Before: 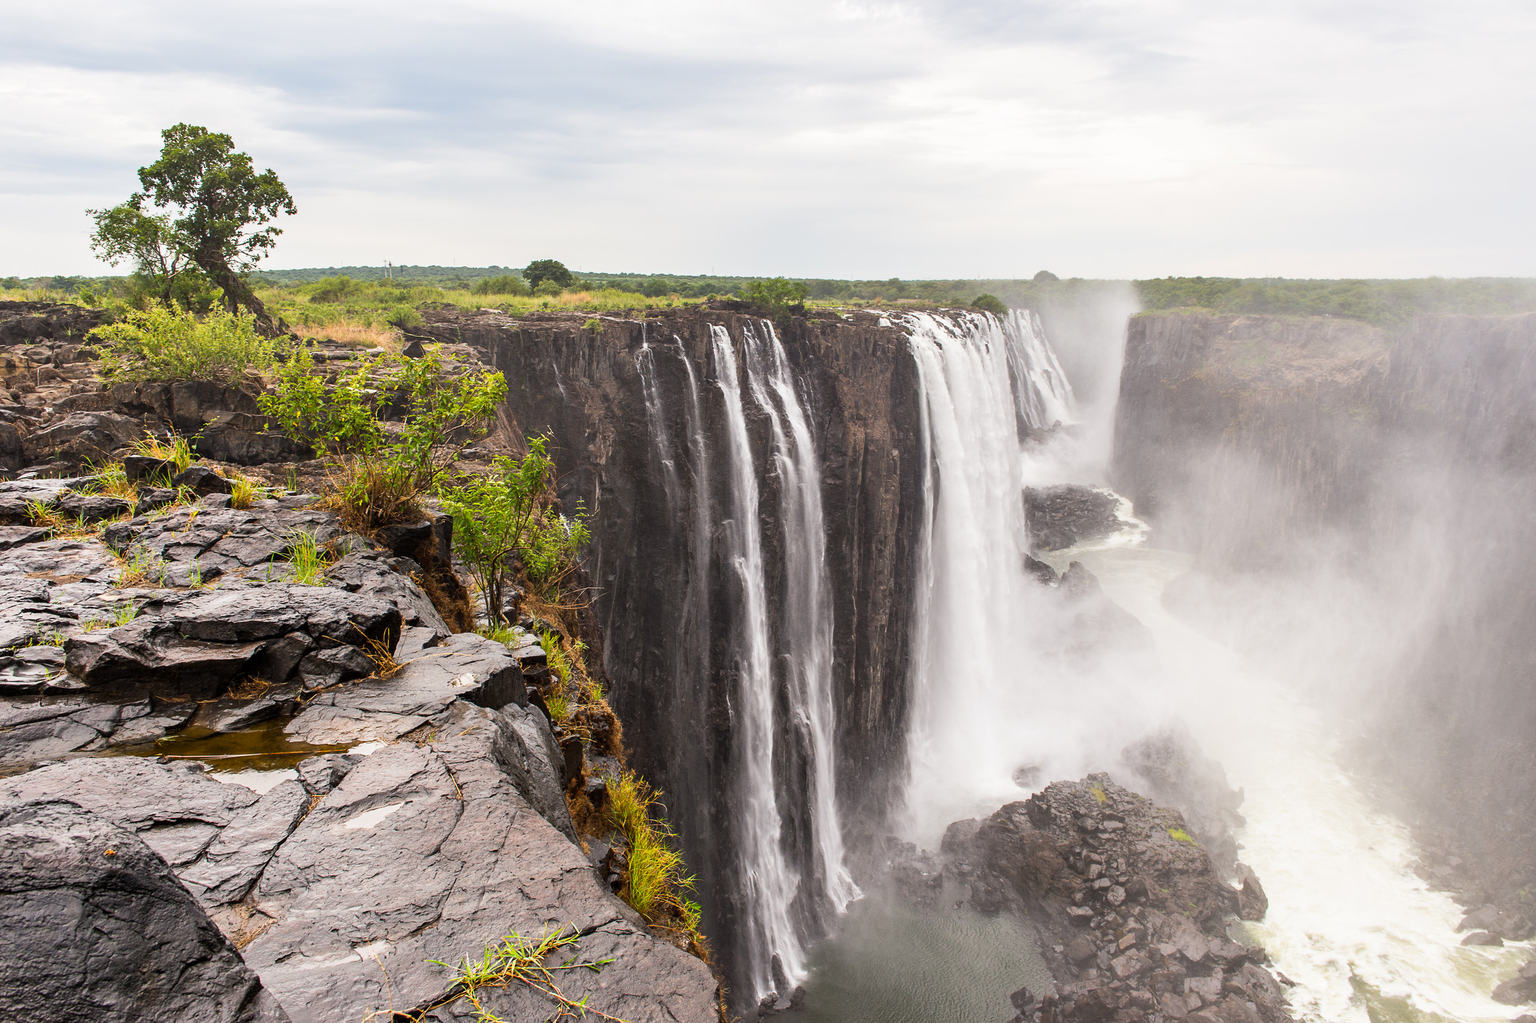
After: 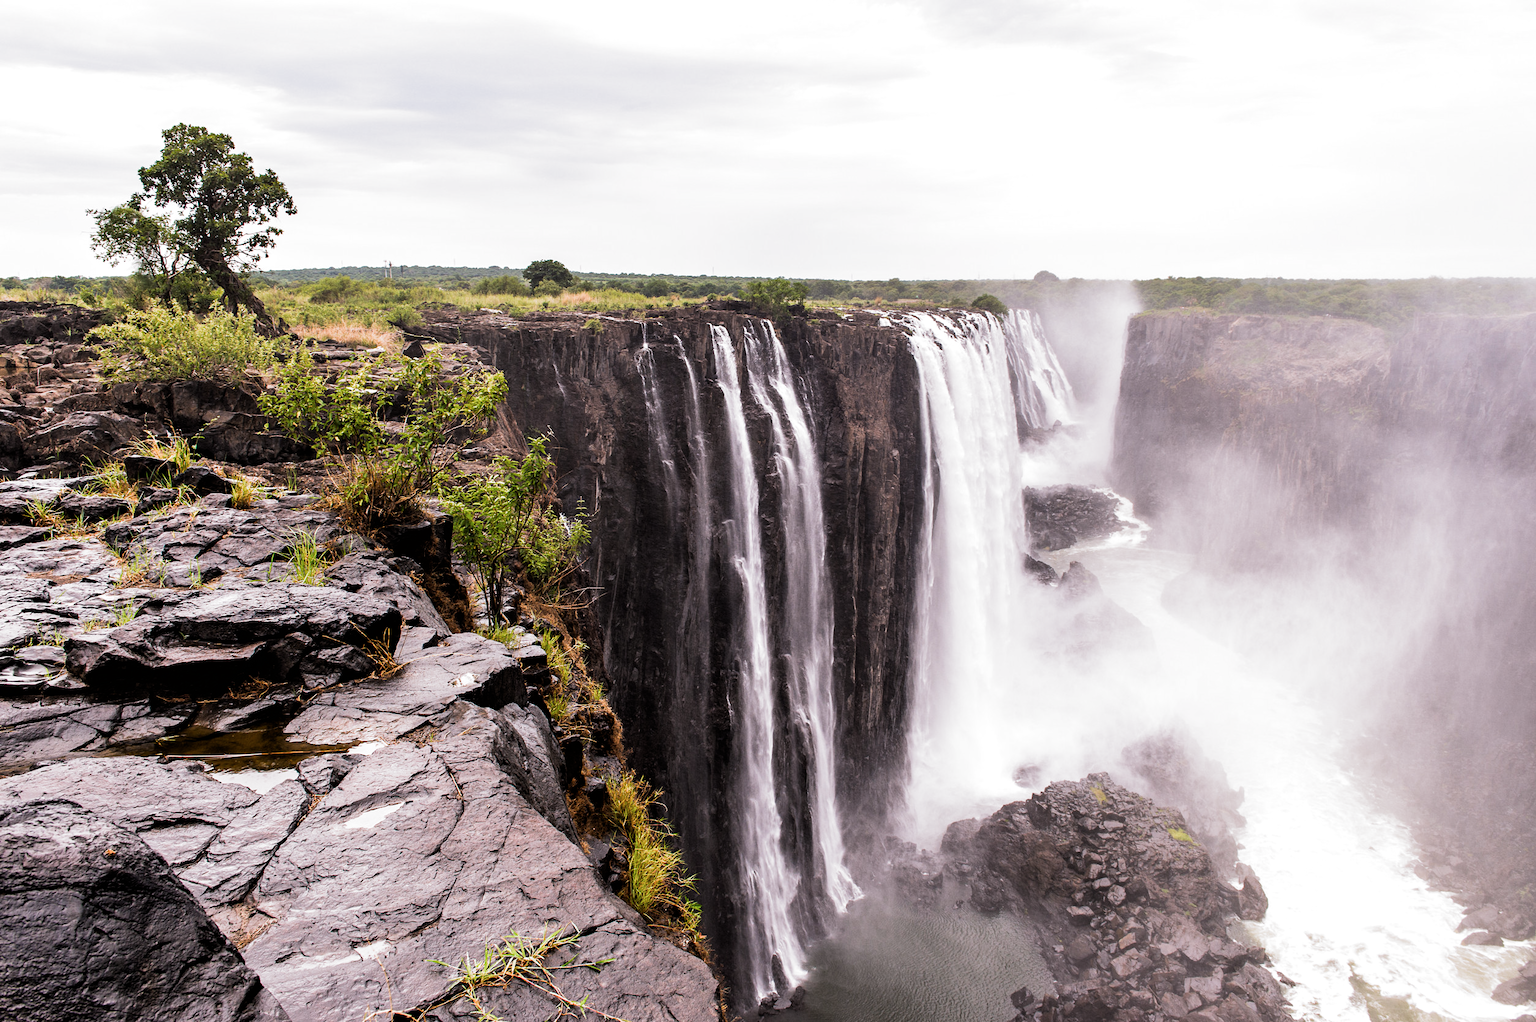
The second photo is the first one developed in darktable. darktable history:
filmic rgb: black relative exposure -8.2 EV, white relative exposure 2.2 EV, threshold 3 EV, hardness 7.11, latitude 75%, contrast 1.325, highlights saturation mix -2%, shadows ↔ highlights balance 30%, preserve chrominance RGB euclidean norm, color science v5 (2021), contrast in shadows safe, contrast in highlights safe, enable highlight reconstruction true
exposure: black level correction 0.001, exposure 0.5 EV, compensate exposure bias true, compensate highlight preservation false
white balance: red 1.05, blue 1.072
